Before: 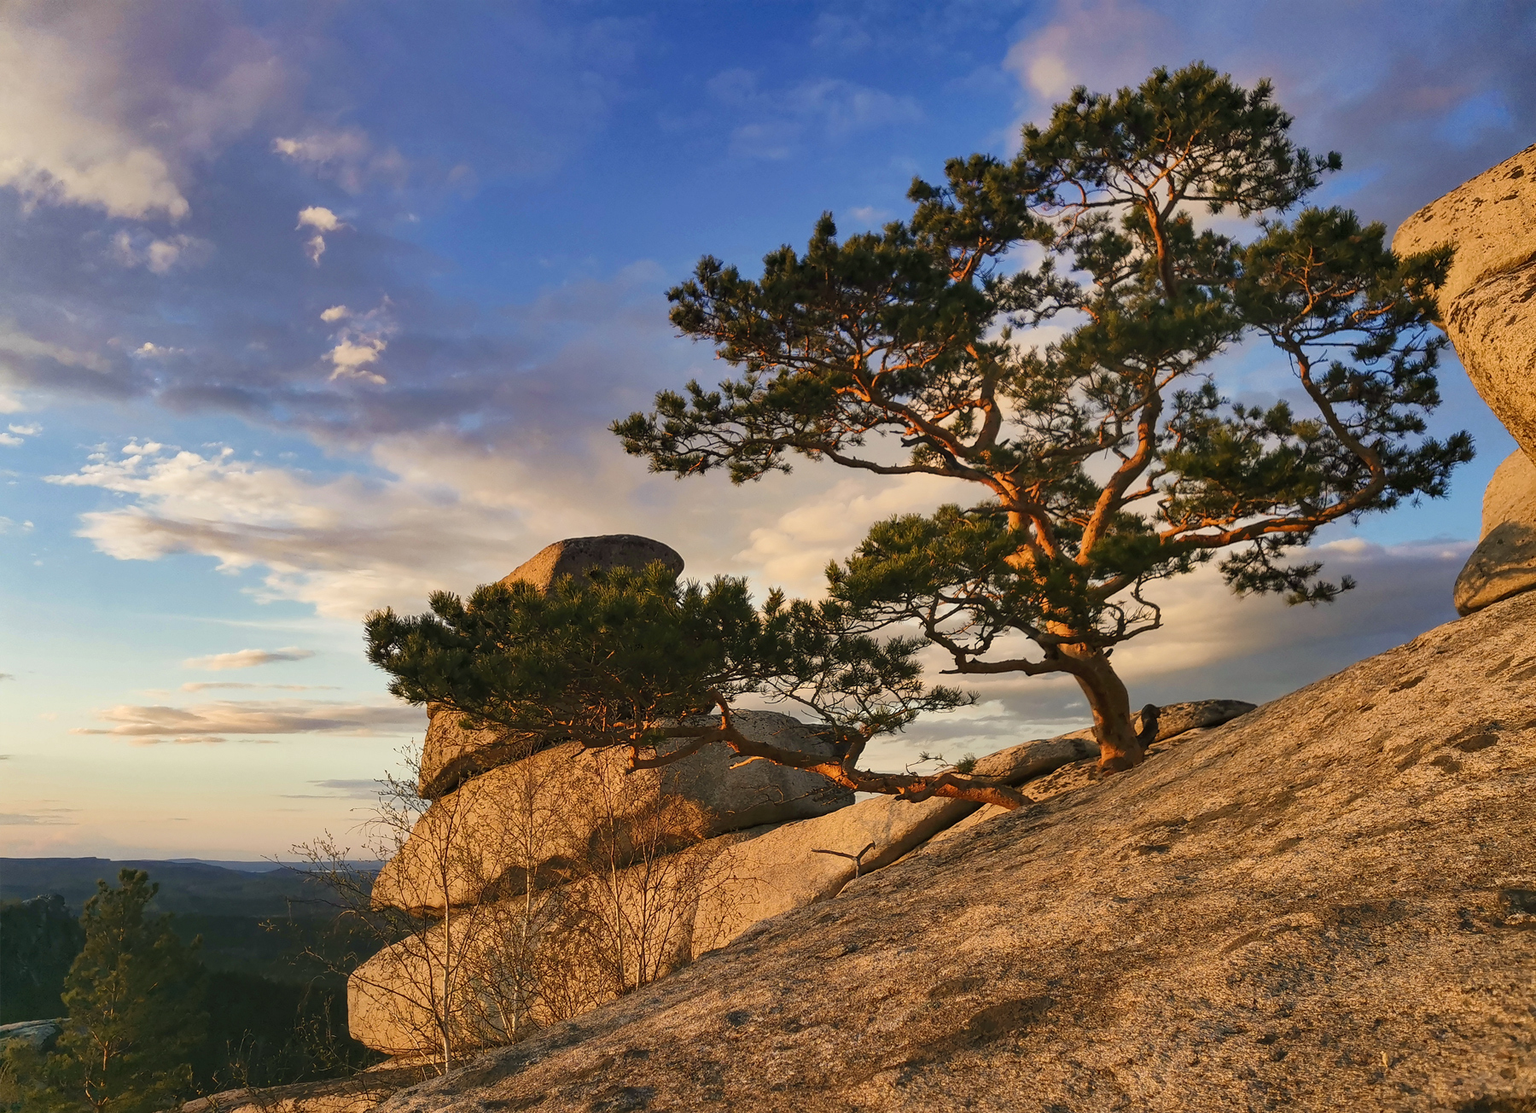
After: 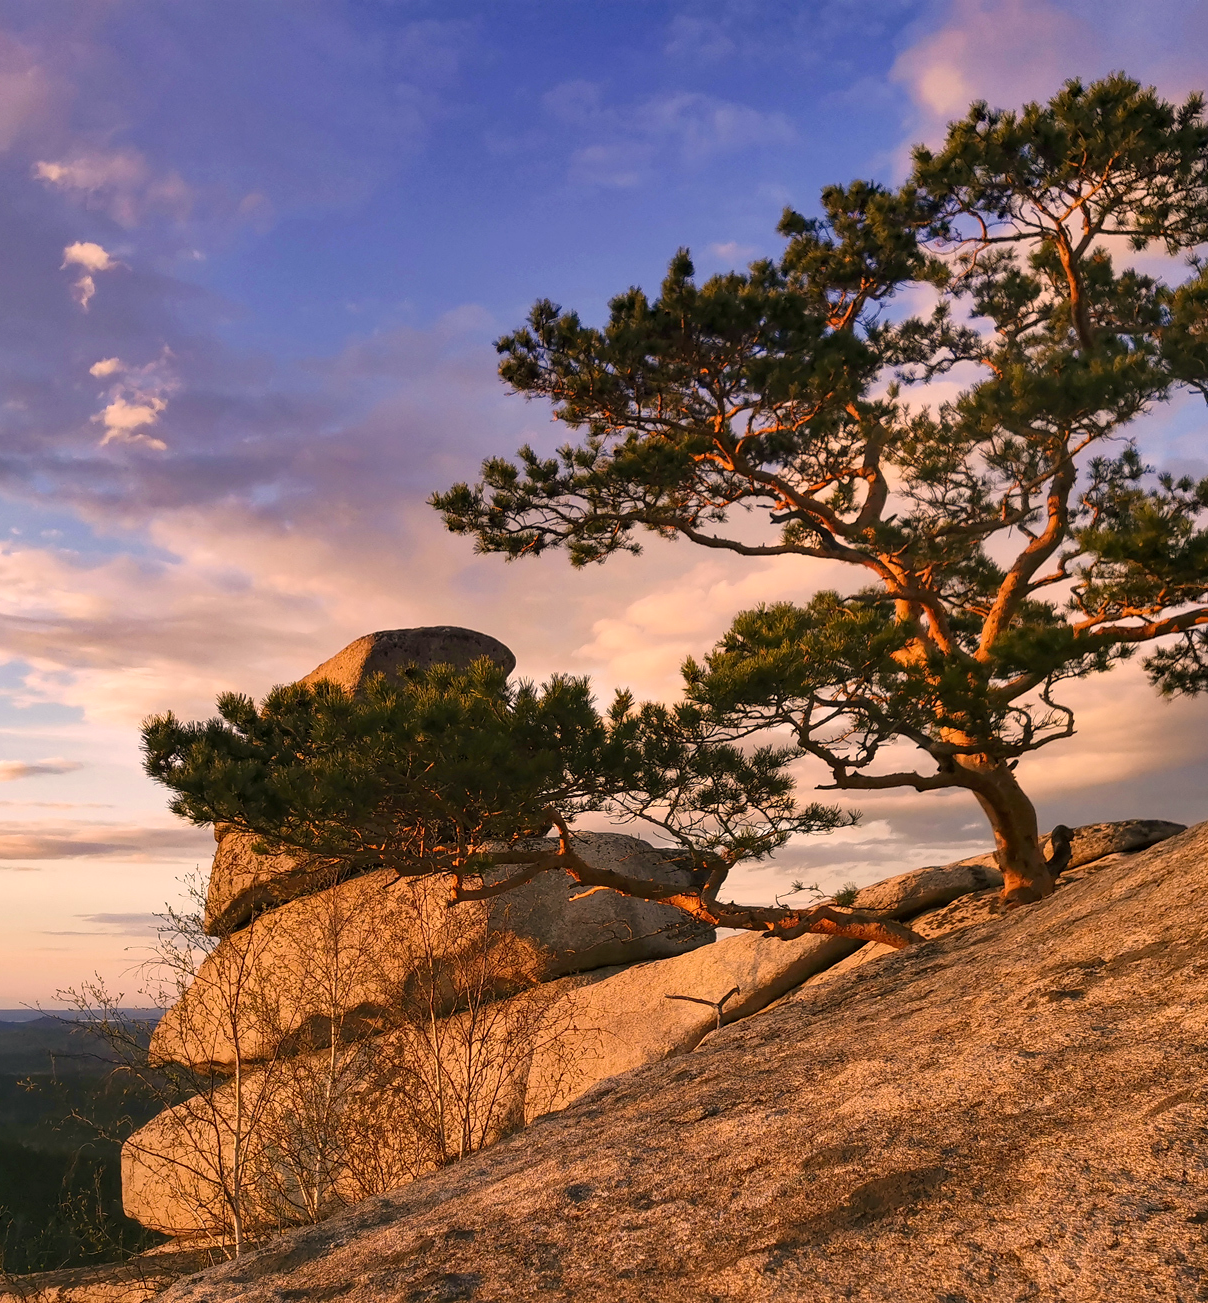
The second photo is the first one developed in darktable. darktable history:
color correction: highlights a* 14.57, highlights b* 4.75
crop and rotate: left 15.9%, right 16.958%
exposure: black level correction 0.002, exposure 0.148 EV, compensate highlight preservation false
